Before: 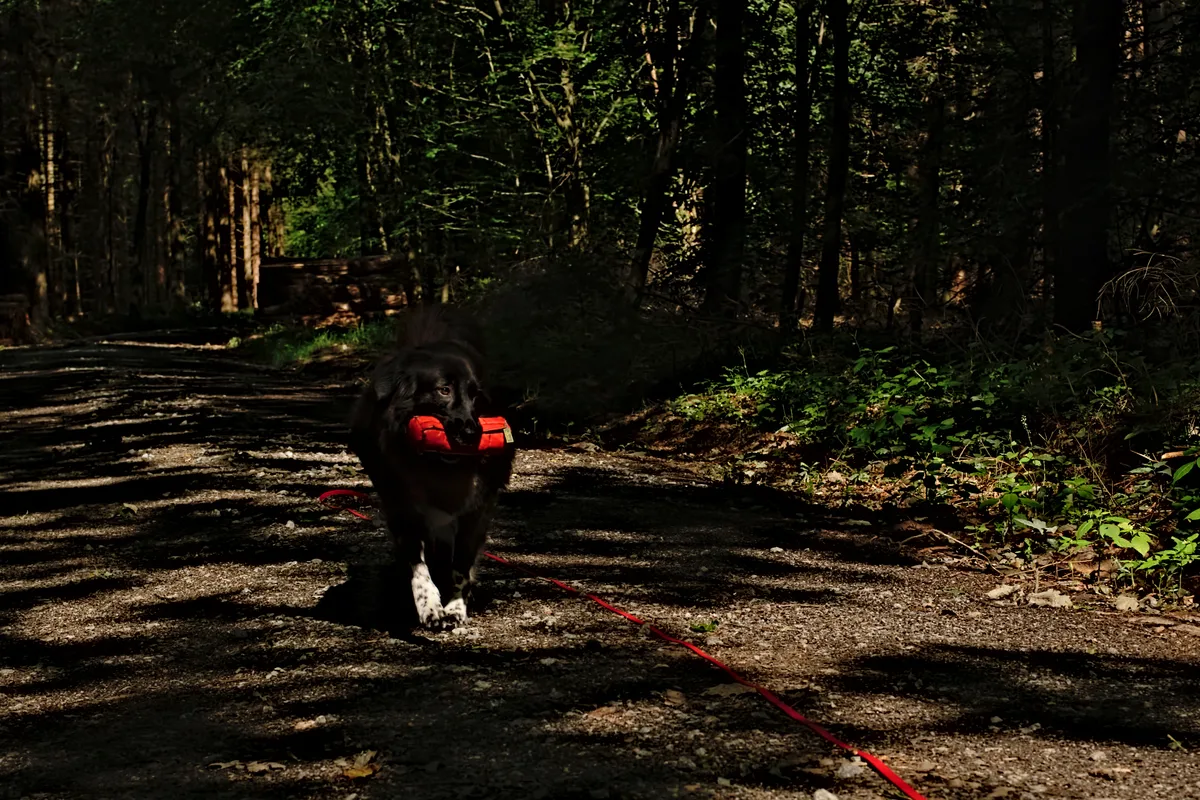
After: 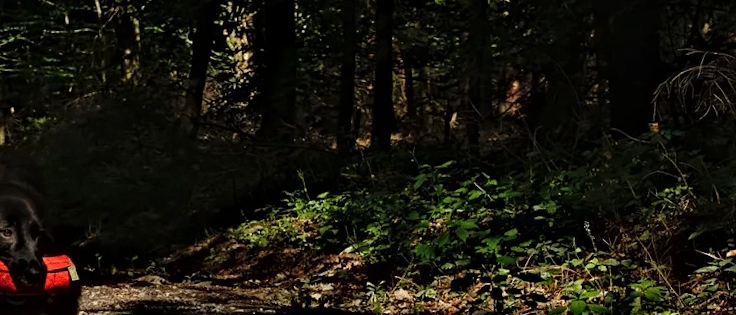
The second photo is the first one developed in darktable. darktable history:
grain: coarseness 0.09 ISO
crop: left 36.005%, top 18.293%, right 0.31%, bottom 38.444%
rotate and perspective: rotation -3.52°, crop left 0.036, crop right 0.964, crop top 0.081, crop bottom 0.919
